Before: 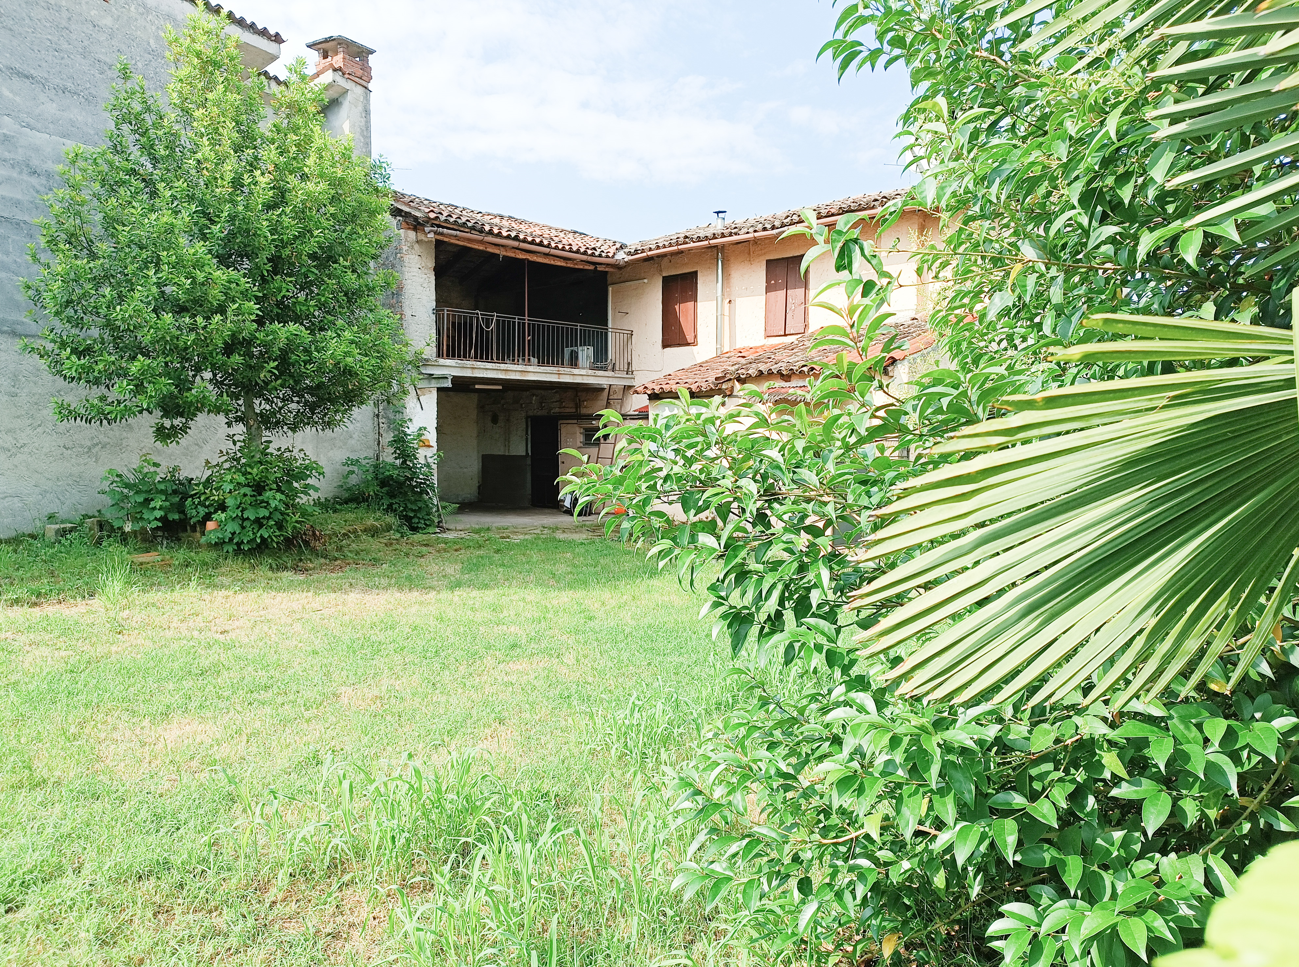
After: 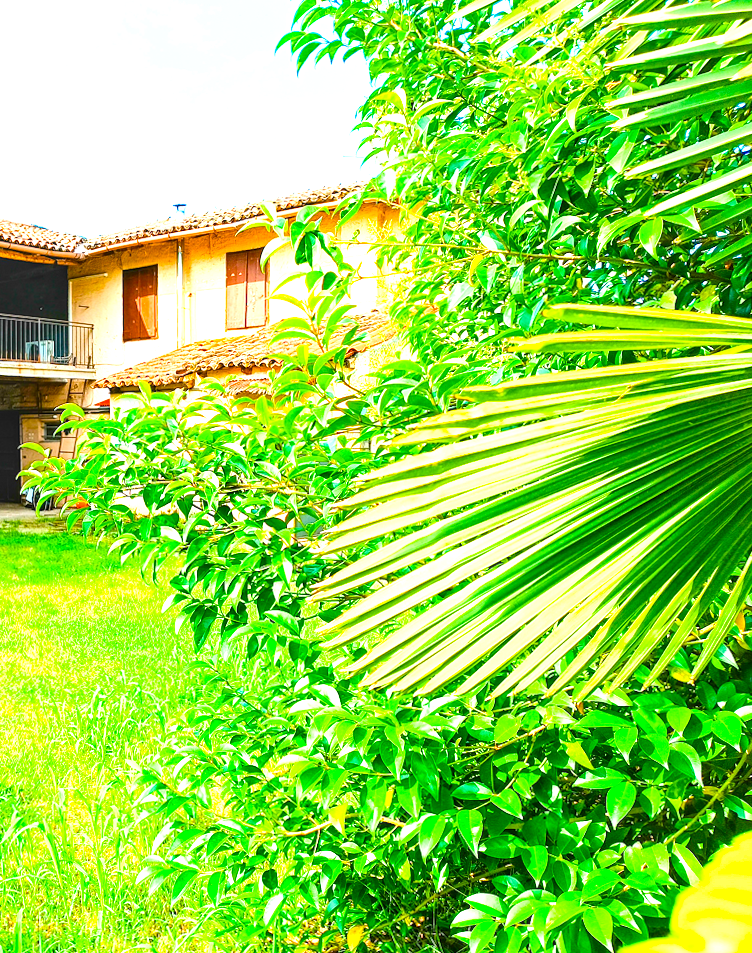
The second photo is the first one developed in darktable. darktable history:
crop: left 41.402%
exposure: exposure 1 EV, compensate highlight preservation false
rotate and perspective: rotation -0.45°, automatic cropping original format, crop left 0.008, crop right 0.992, crop top 0.012, crop bottom 0.988
local contrast: detail 130%
contrast brightness saturation: contrast 0.15, brightness -0.01, saturation 0.1
color balance rgb: linear chroma grading › global chroma 42%, perceptual saturation grading › global saturation 42%, global vibrance 33%
